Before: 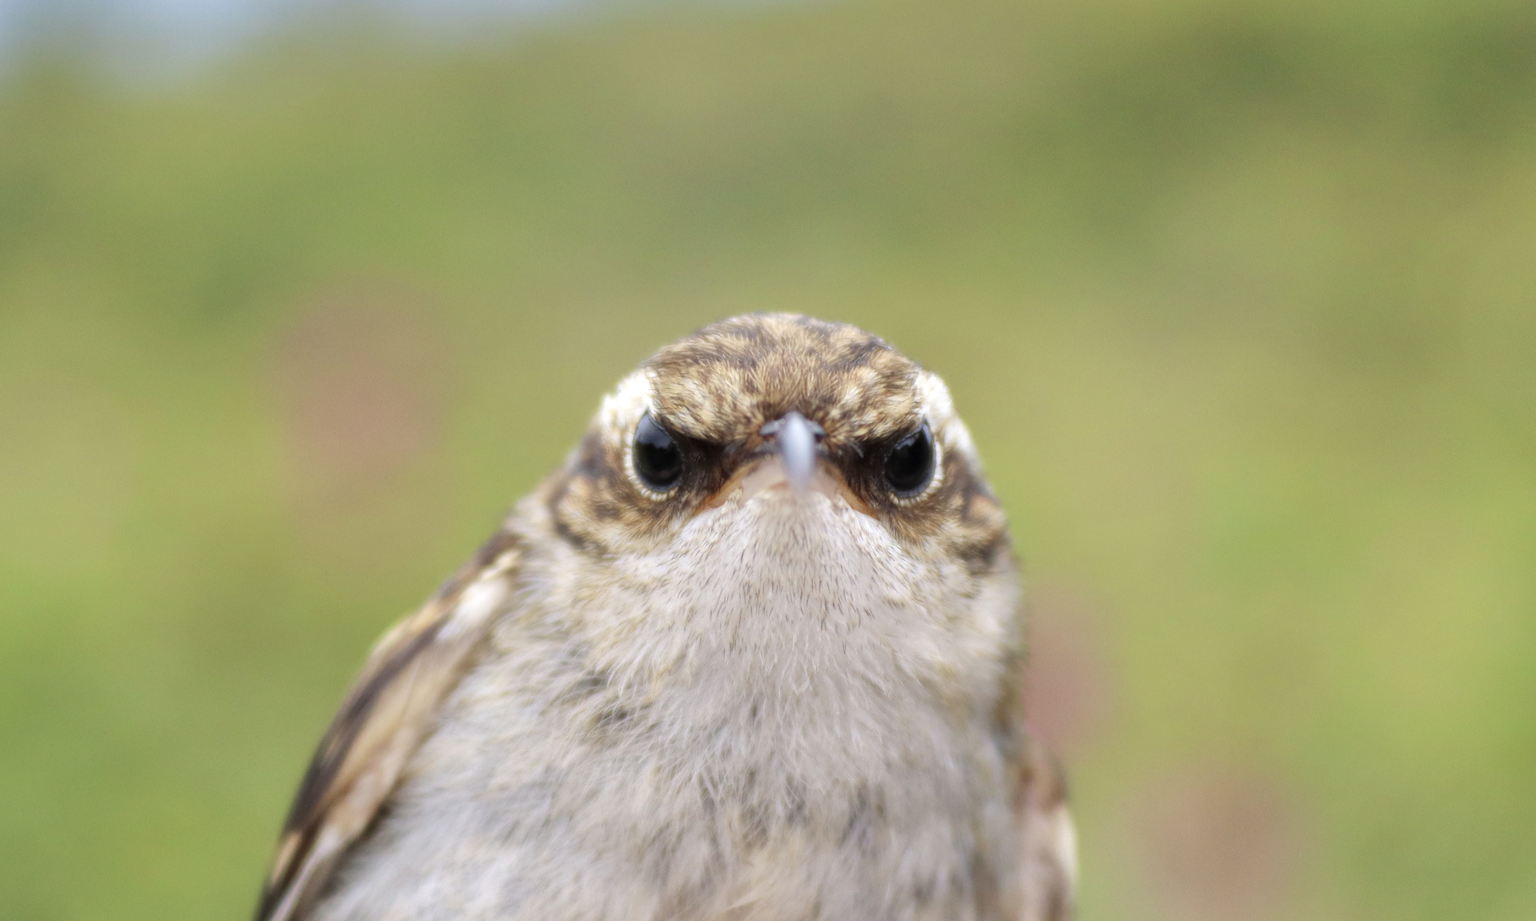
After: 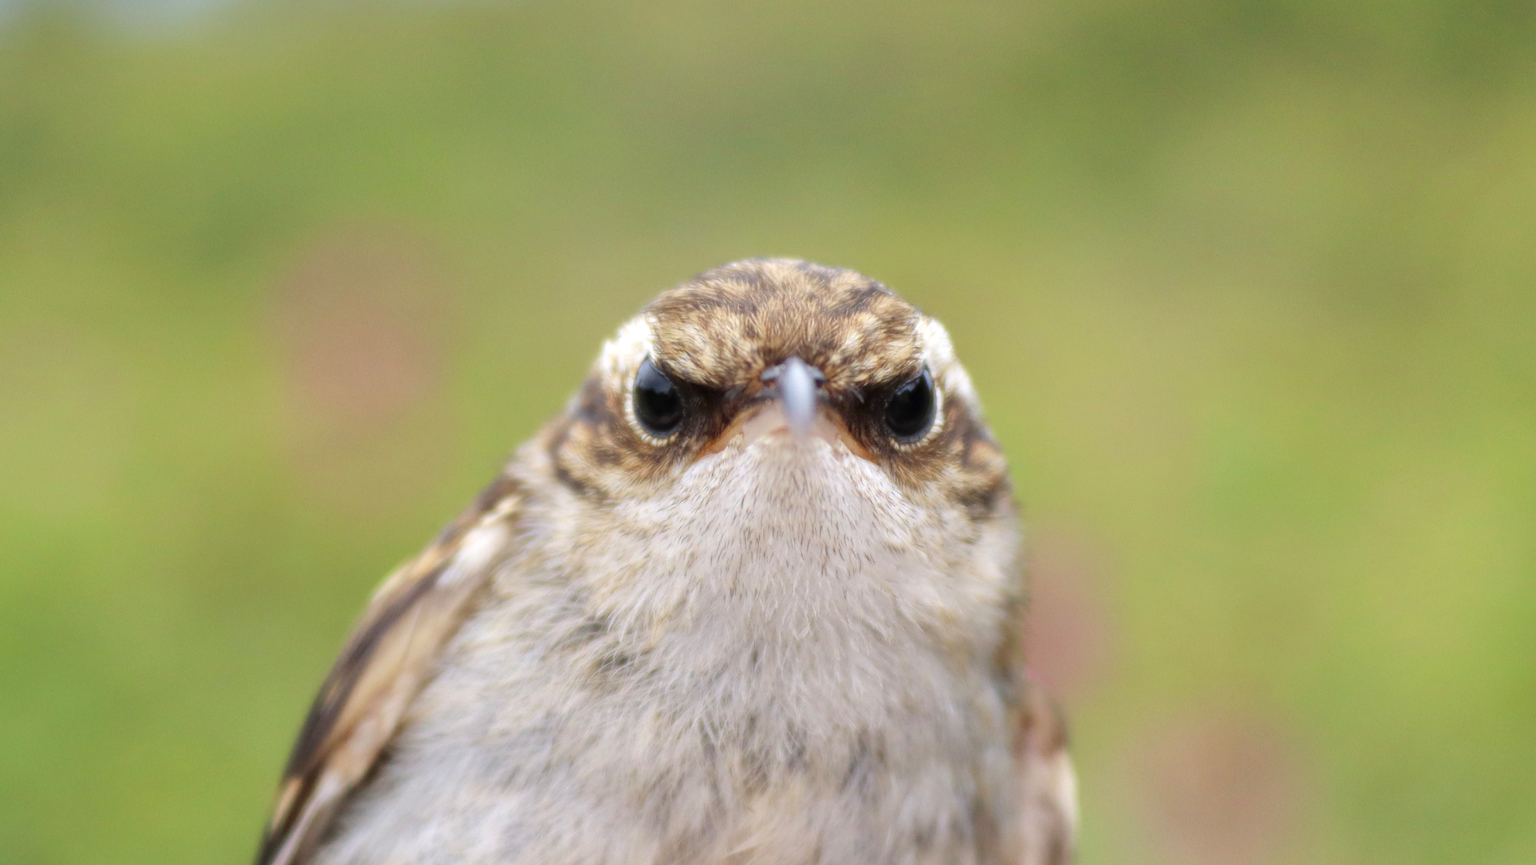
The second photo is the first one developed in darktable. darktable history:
crop and rotate: top 6.026%
color balance rgb: perceptual saturation grading › global saturation 0.451%
